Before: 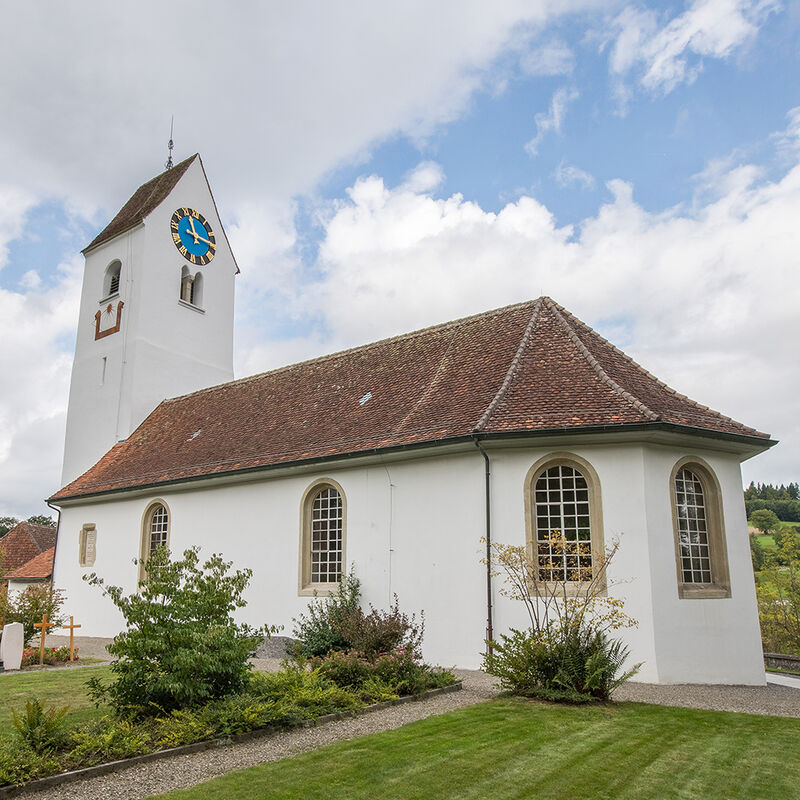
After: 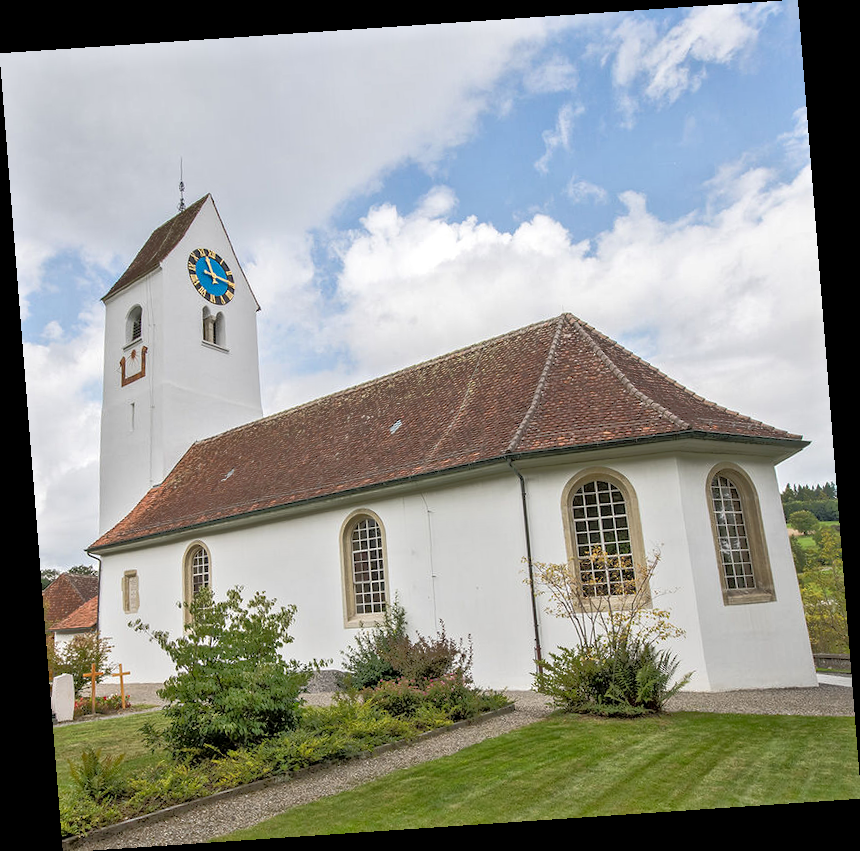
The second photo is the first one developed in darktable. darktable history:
local contrast: highlights 100%, shadows 100%, detail 120%, midtone range 0.2
tone equalizer: -8 EV -0.528 EV, -7 EV -0.319 EV, -6 EV -0.083 EV, -5 EV 0.413 EV, -4 EV 0.985 EV, -3 EV 0.791 EV, -2 EV -0.01 EV, -1 EV 0.14 EV, +0 EV -0.012 EV, smoothing 1
rotate and perspective: rotation -4.2°, shear 0.006, automatic cropping off
